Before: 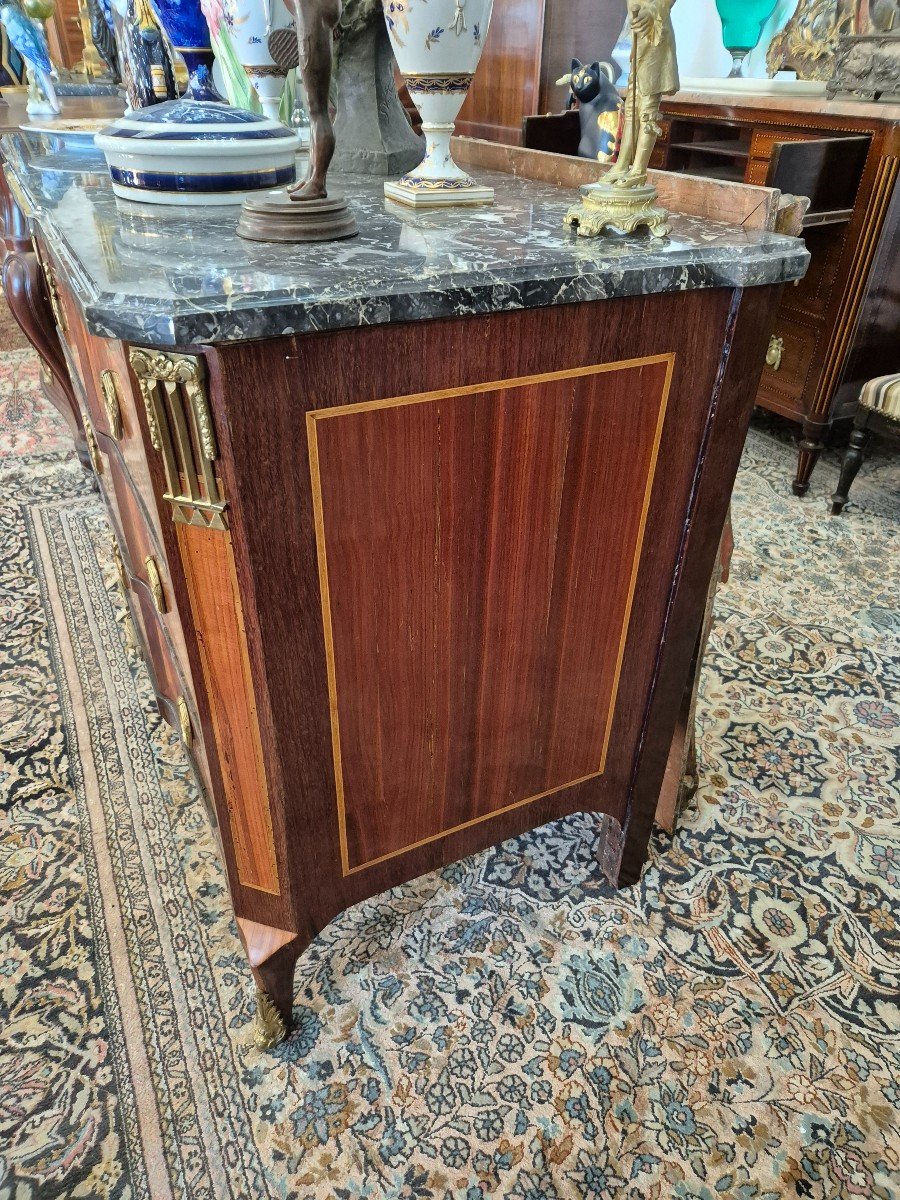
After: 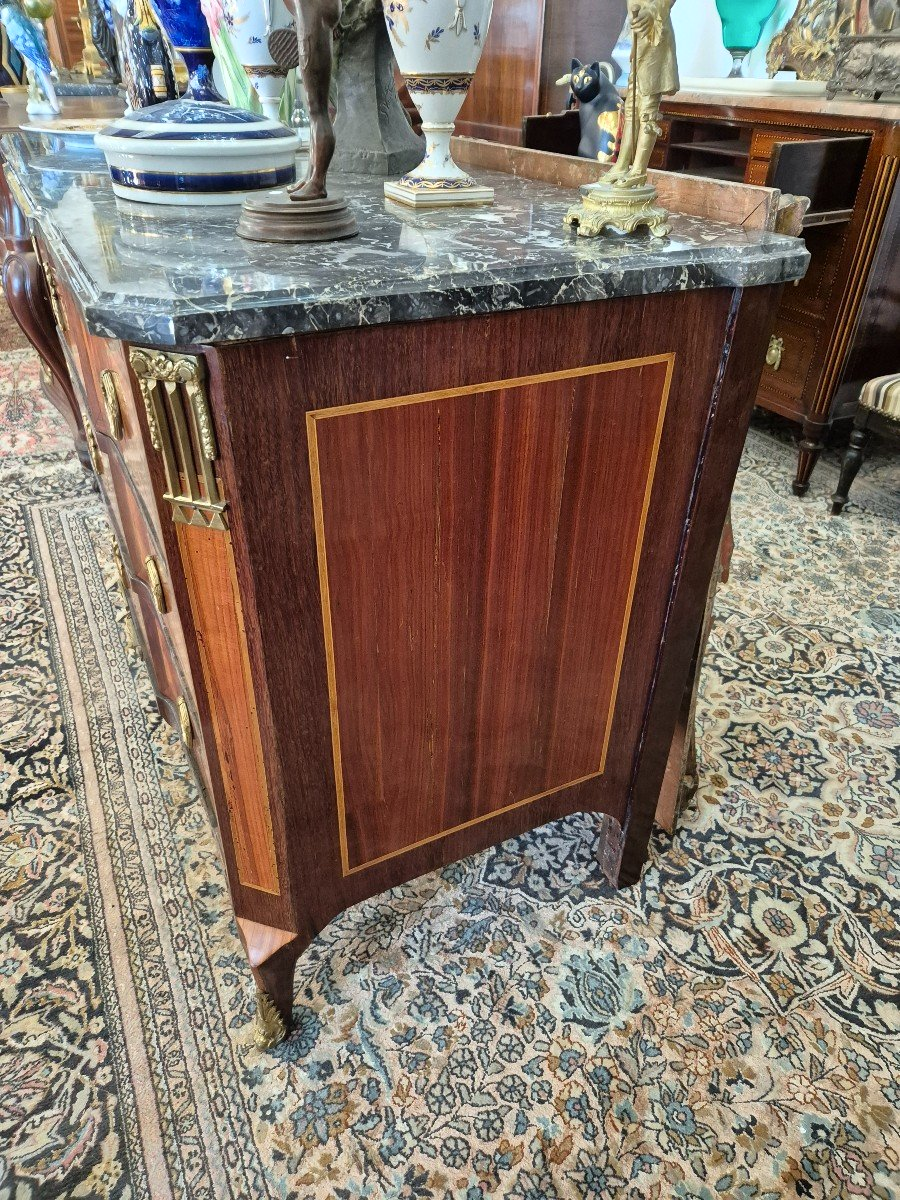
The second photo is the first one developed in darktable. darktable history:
shadows and highlights: shadows 1.37, highlights 39.91
levels: mode automatic
